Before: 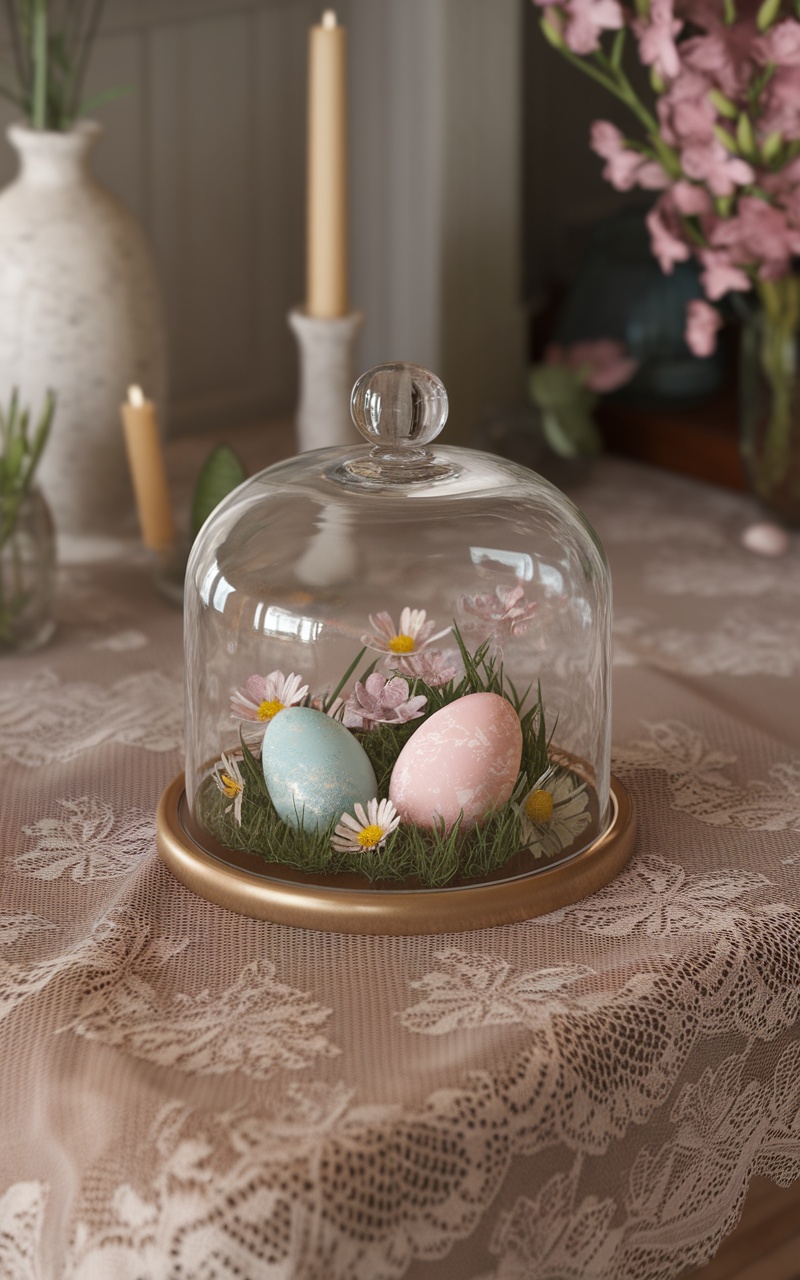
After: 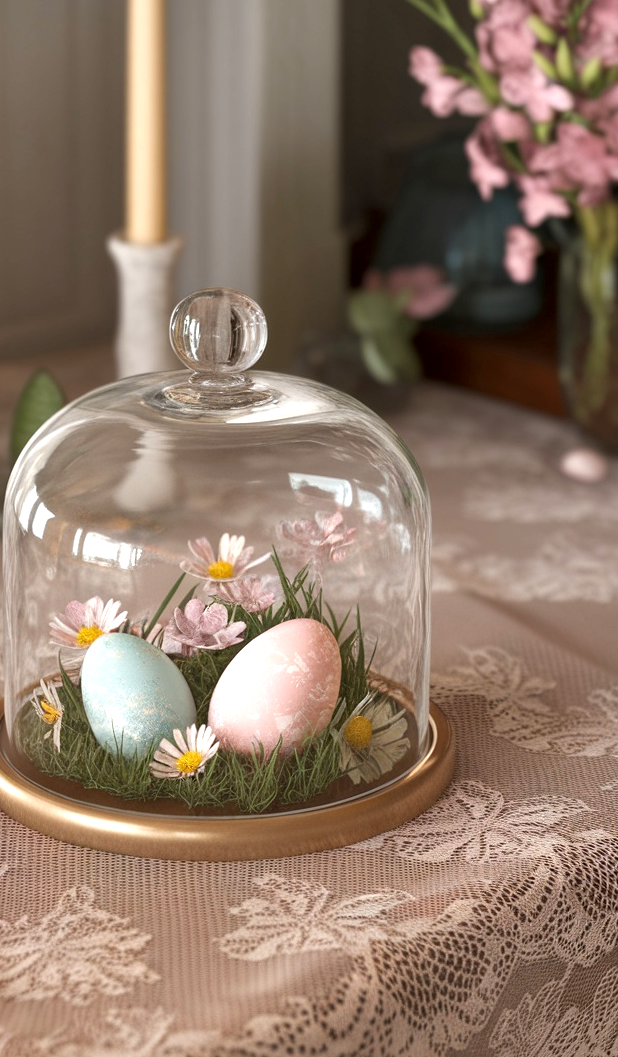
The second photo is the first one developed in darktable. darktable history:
local contrast: highlights 101%, shadows 98%, detail 120%, midtone range 0.2
crop: left 22.647%, top 5.859%, bottom 11.521%
exposure: black level correction 0.001, exposure 0.672 EV, compensate highlight preservation false
